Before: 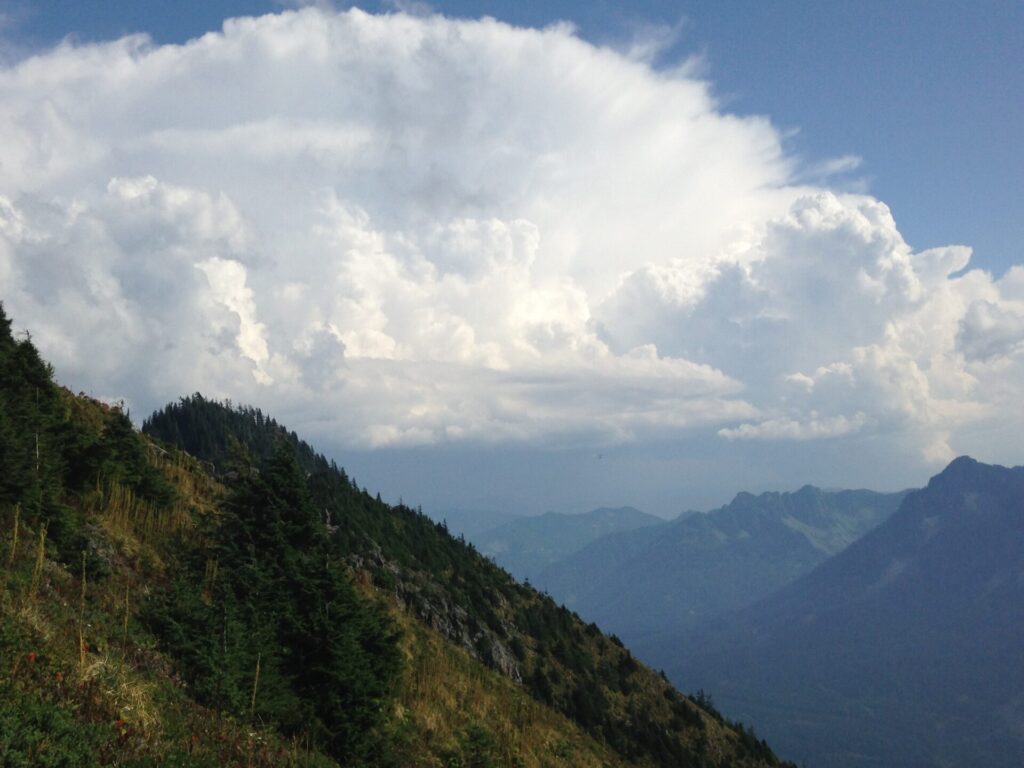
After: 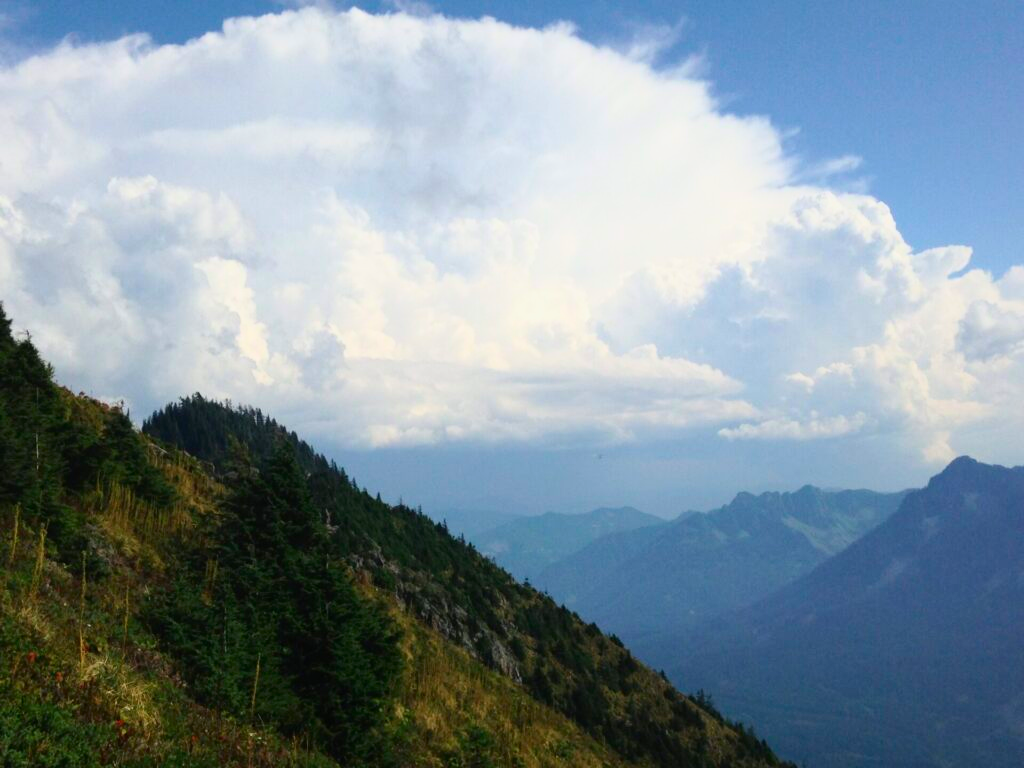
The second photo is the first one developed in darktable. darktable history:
tone curve: curves: ch0 [(0, 0) (0.091, 0.077) (0.517, 0.574) (0.745, 0.82) (0.844, 0.908) (0.909, 0.942) (1, 0.973)]; ch1 [(0, 0) (0.437, 0.404) (0.5, 0.5) (0.534, 0.546) (0.58, 0.603) (0.616, 0.649) (1, 1)]; ch2 [(0, 0) (0.442, 0.415) (0.5, 0.5) (0.535, 0.547) (0.585, 0.62) (1, 1)], color space Lab, independent channels, preserve colors none
